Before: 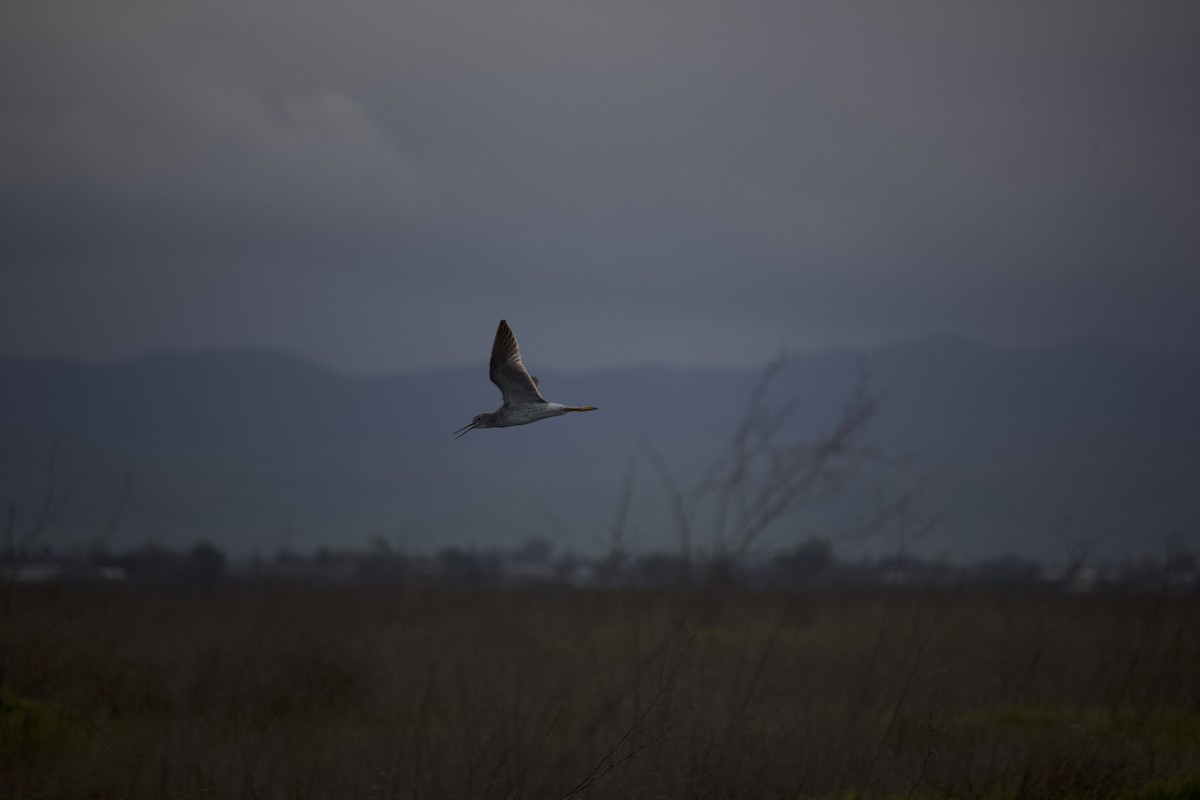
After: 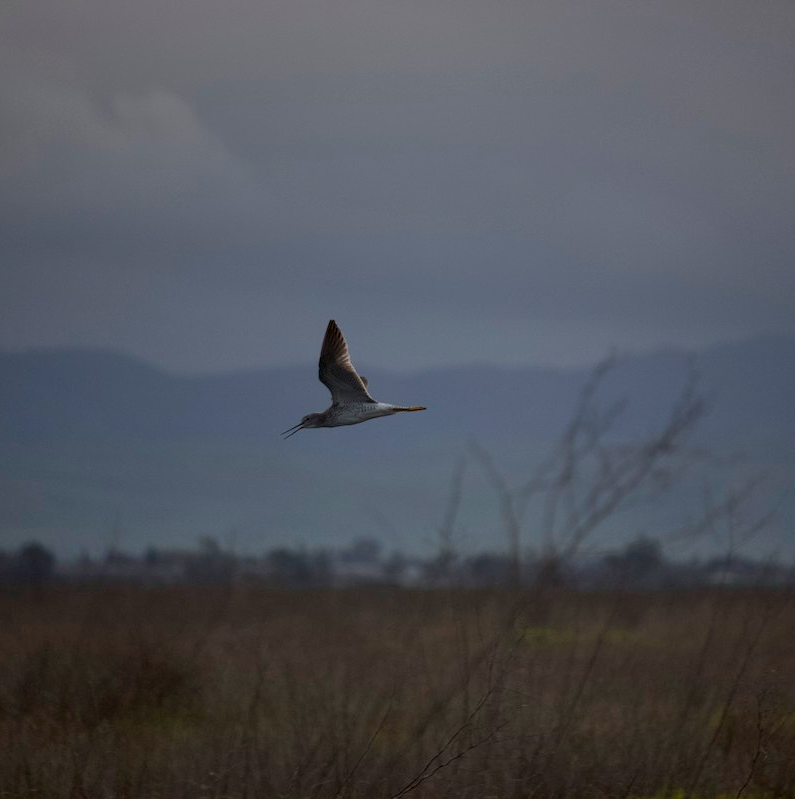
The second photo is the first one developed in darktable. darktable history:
crop and rotate: left 14.321%, right 19.377%
exposure: exposure 0.201 EV, compensate highlight preservation false
shadows and highlights: low approximation 0.01, soften with gaussian
